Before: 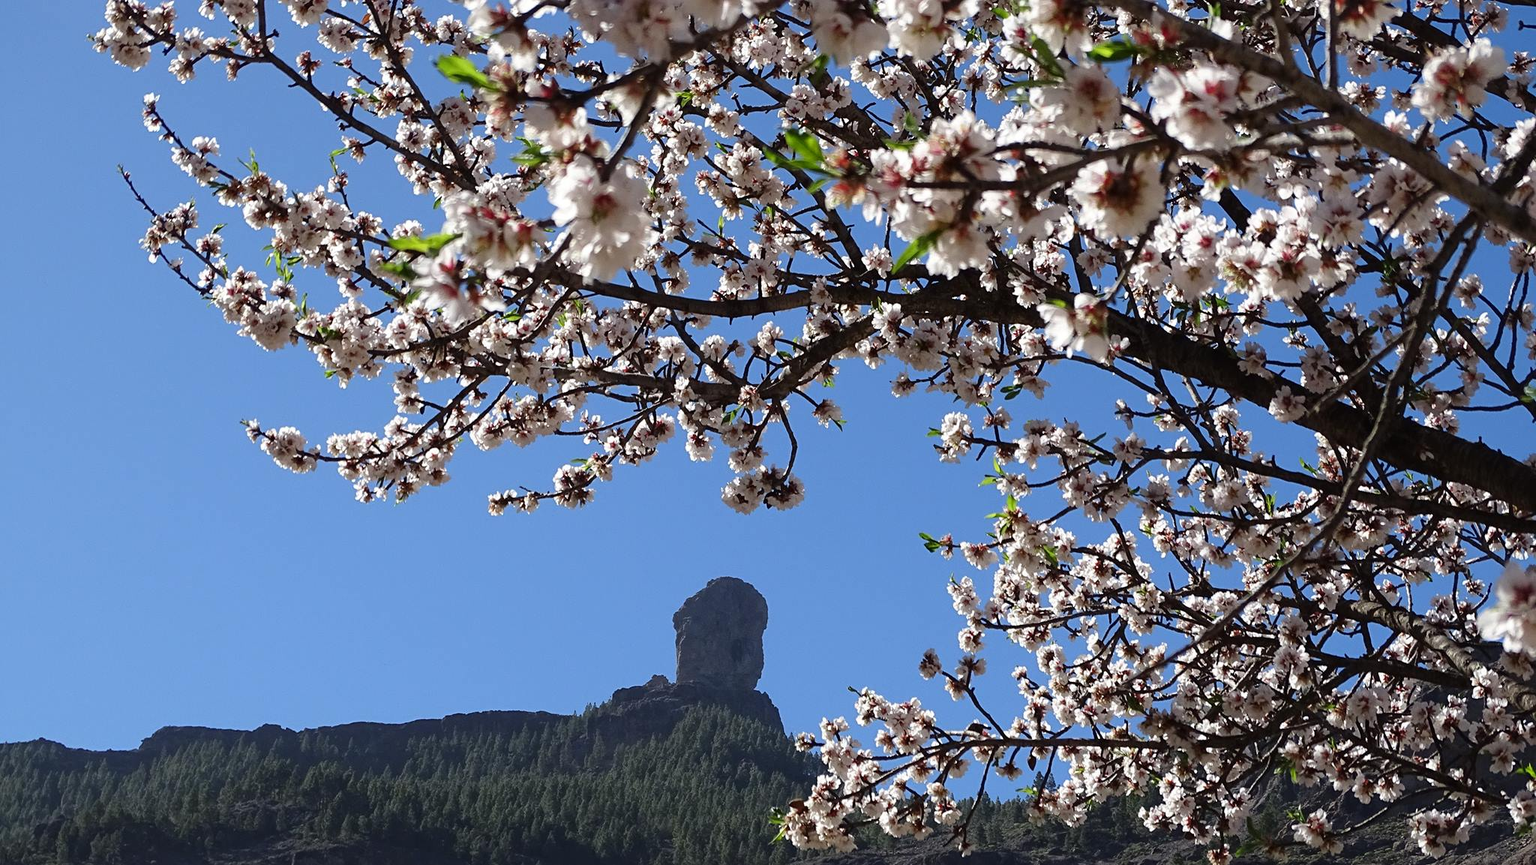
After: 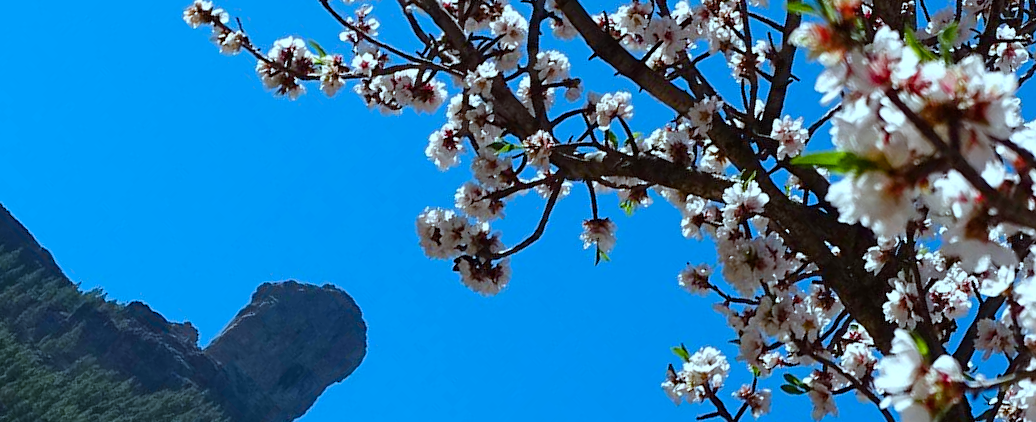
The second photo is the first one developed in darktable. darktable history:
crop and rotate: angle -44.41°, top 16.542%, right 0.961%, bottom 11.72%
color balance rgb: shadows lift › chroma 0.806%, shadows lift › hue 113.65°, perceptual saturation grading › global saturation 20%, perceptual saturation grading › highlights -14.091%, perceptual saturation grading › shadows 49.37%, global vibrance 14.385%
tone equalizer: edges refinement/feathering 500, mask exposure compensation -1.57 EV, preserve details no
color correction: highlights a* -11.46, highlights b* -15.79
